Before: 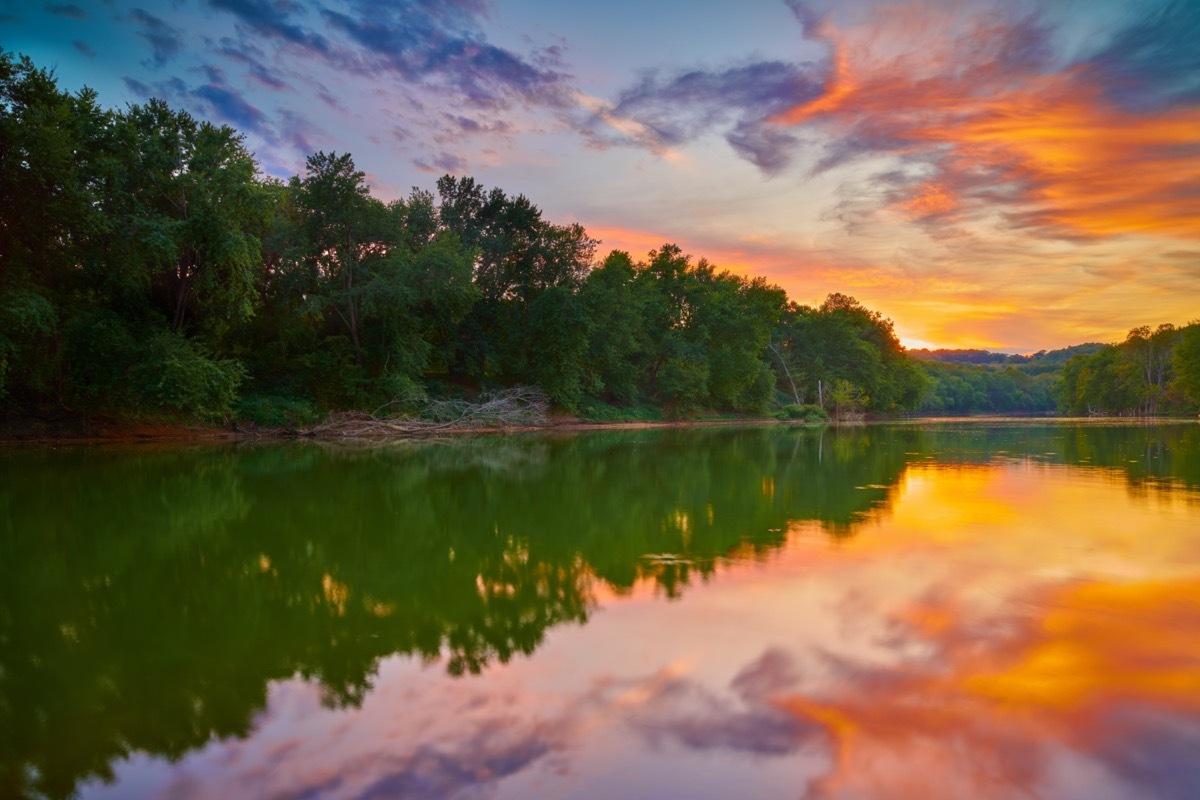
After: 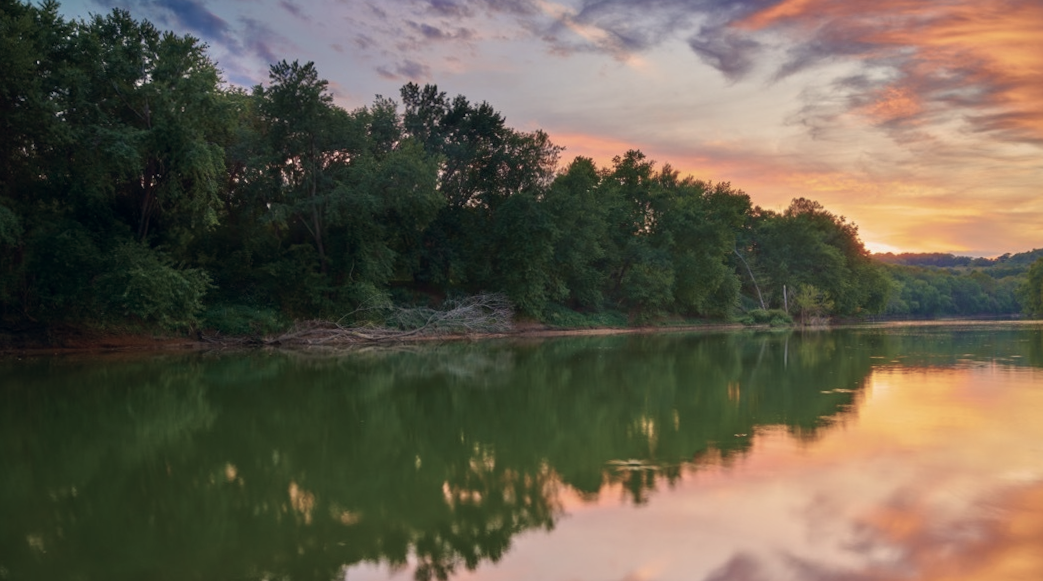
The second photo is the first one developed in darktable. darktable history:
rotate and perspective: rotation -0.45°, automatic cropping original format, crop left 0.008, crop right 0.992, crop top 0.012, crop bottom 0.988
color balance: input saturation 80.07%
color correction: highlights a* 2.75, highlights b* 5, shadows a* -2.04, shadows b* -4.84, saturation 0.8
crop and rotate: left 2.425%, top 11.305%, right 9.6%, bottom 15.08%
